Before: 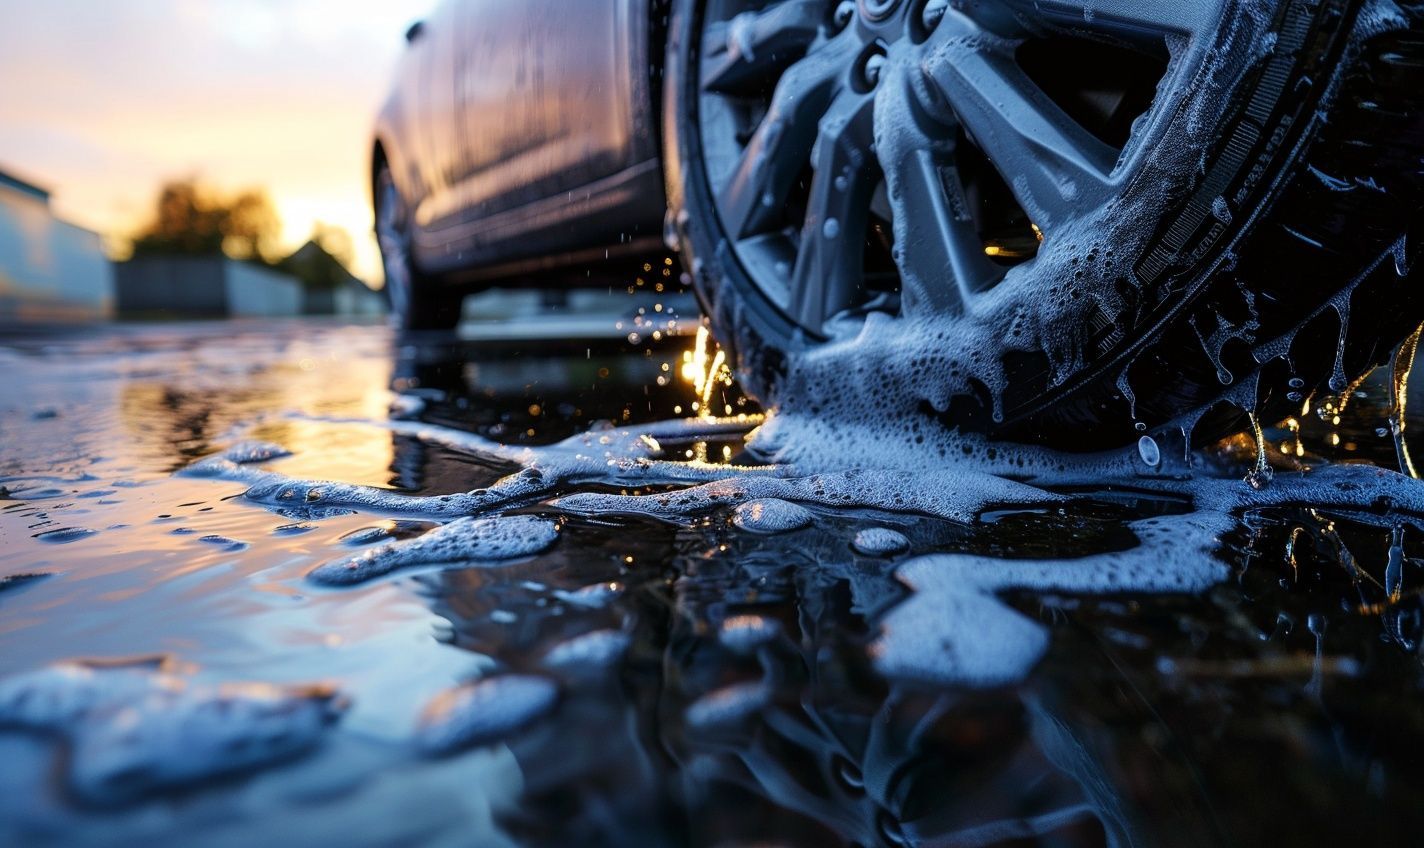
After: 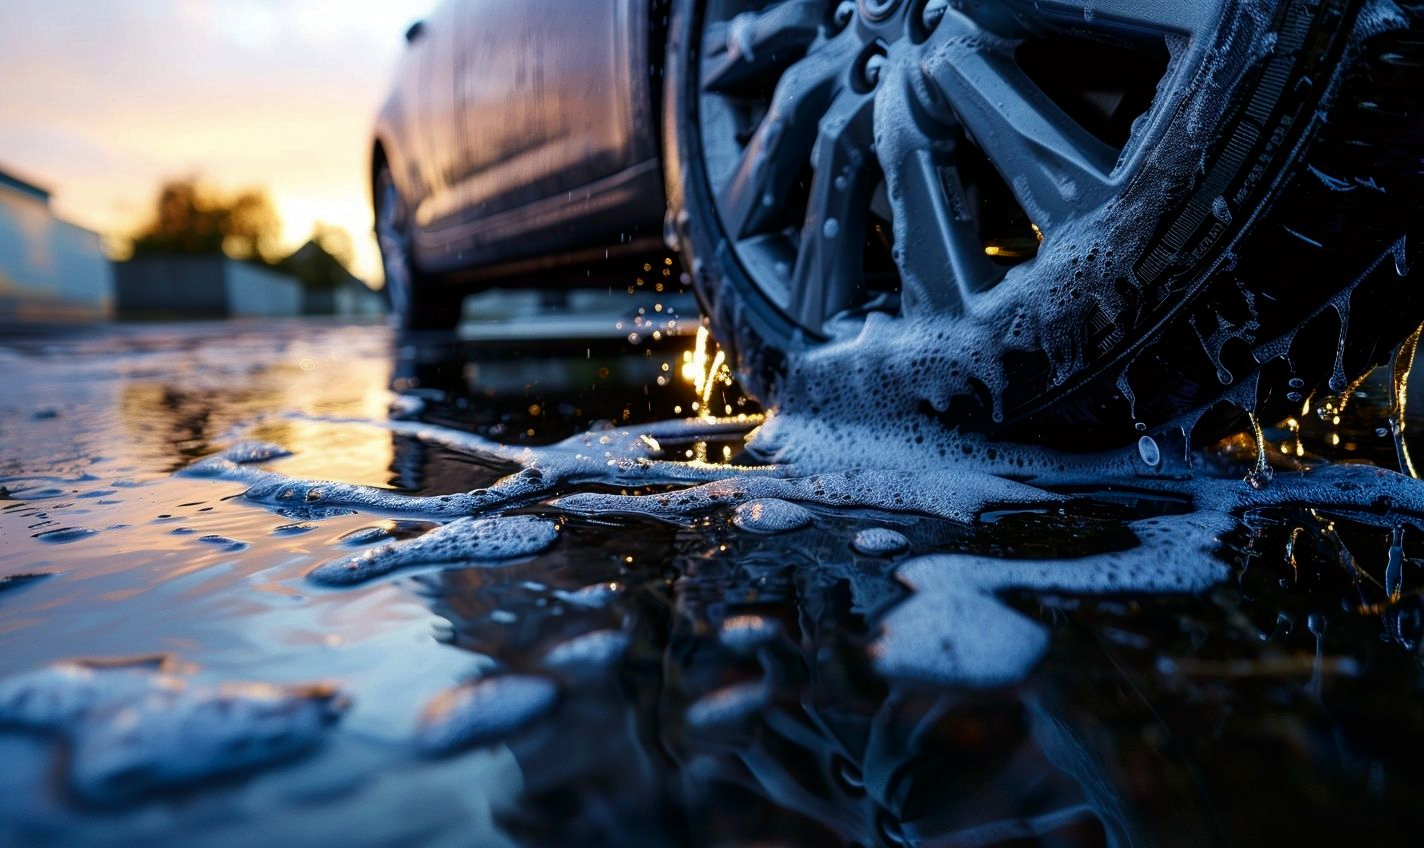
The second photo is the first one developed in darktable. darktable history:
color correction: highlights a* 0.064, highlights b* -0.438
contrast brightness saturation: brightness -0.089
